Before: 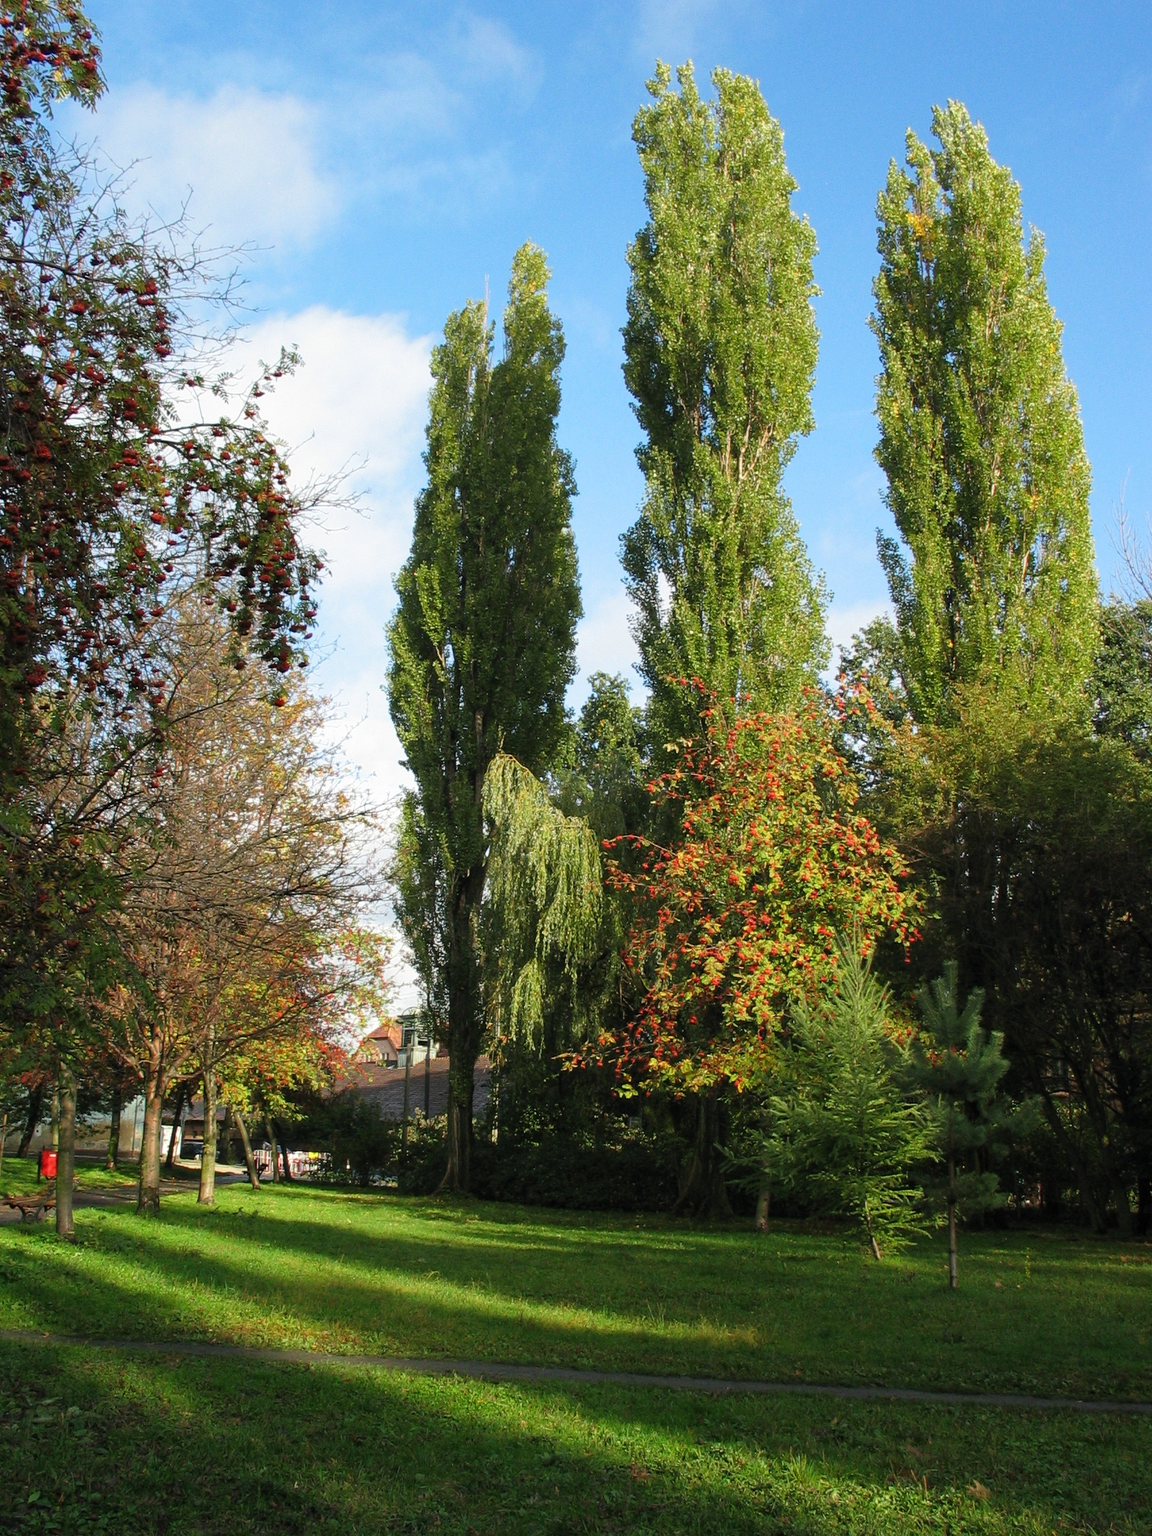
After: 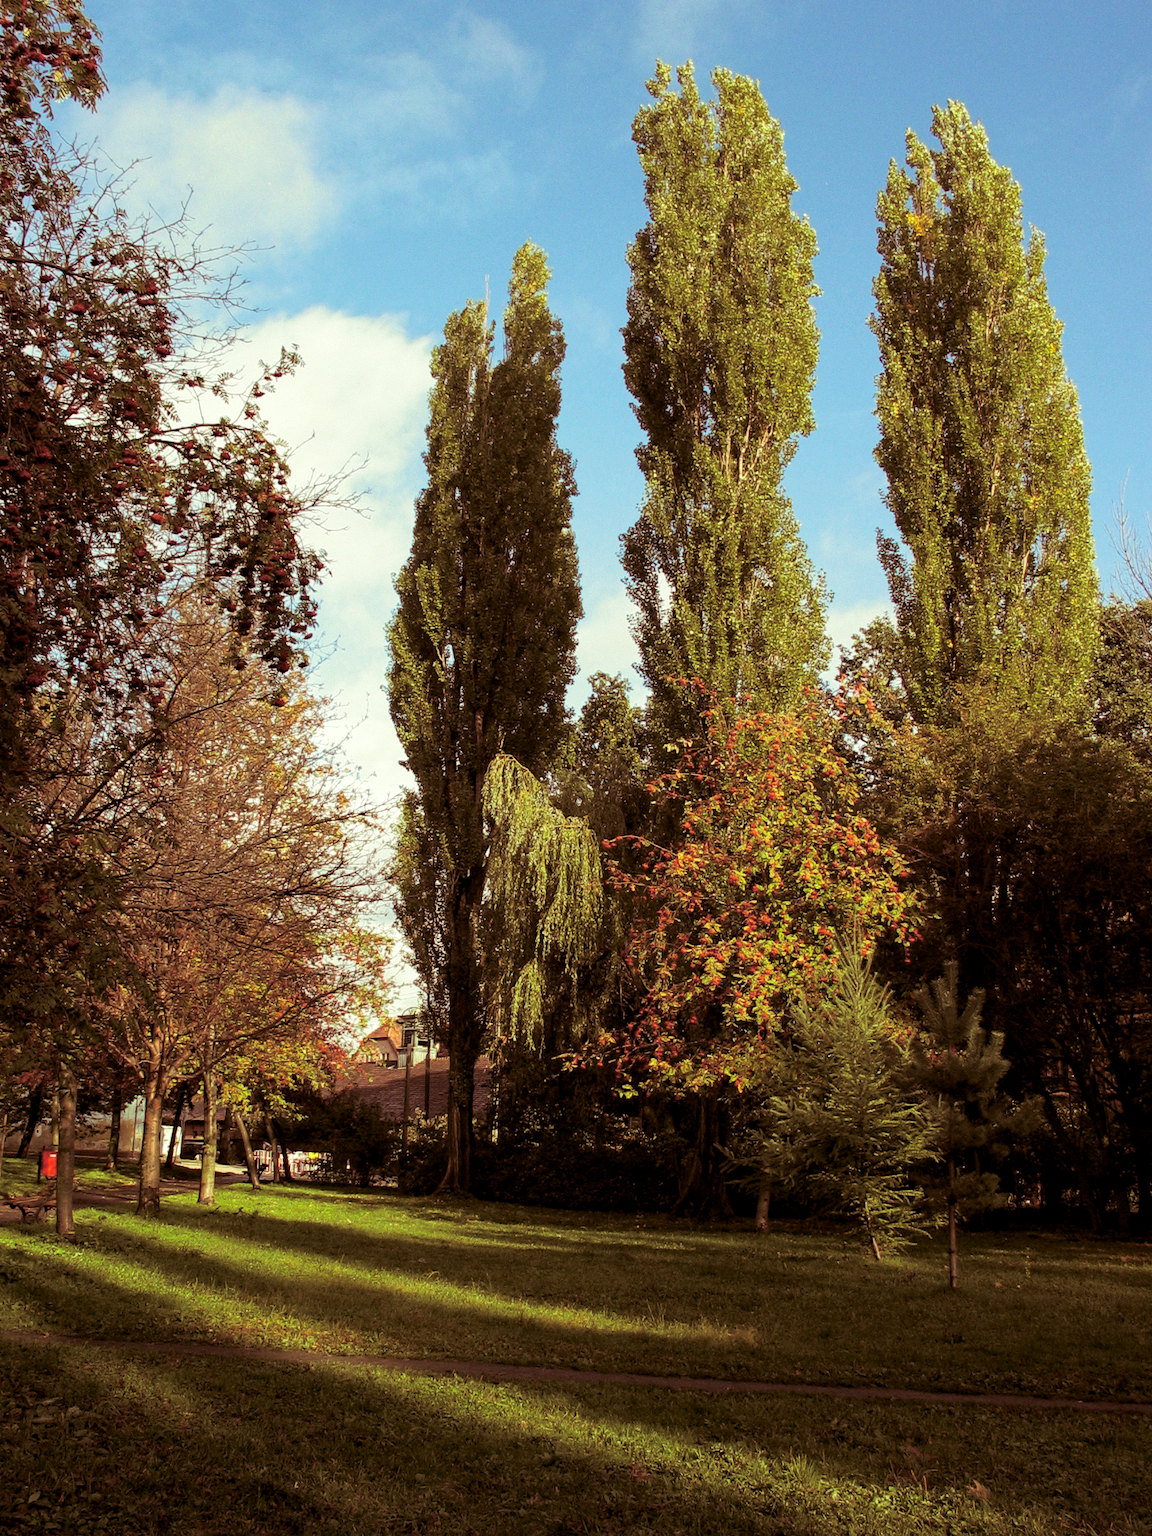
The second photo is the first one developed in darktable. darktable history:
haze removal: compatibility mode true, adaptive false
color correction: highlights a* -5.3, highlights b* 9.8, shadows a* 9.8, shadows b* 24.26
local contrast: highlights 100%, shadows 100%, detail 120%, midtone range 0.2
split-toning: on, module defaults
